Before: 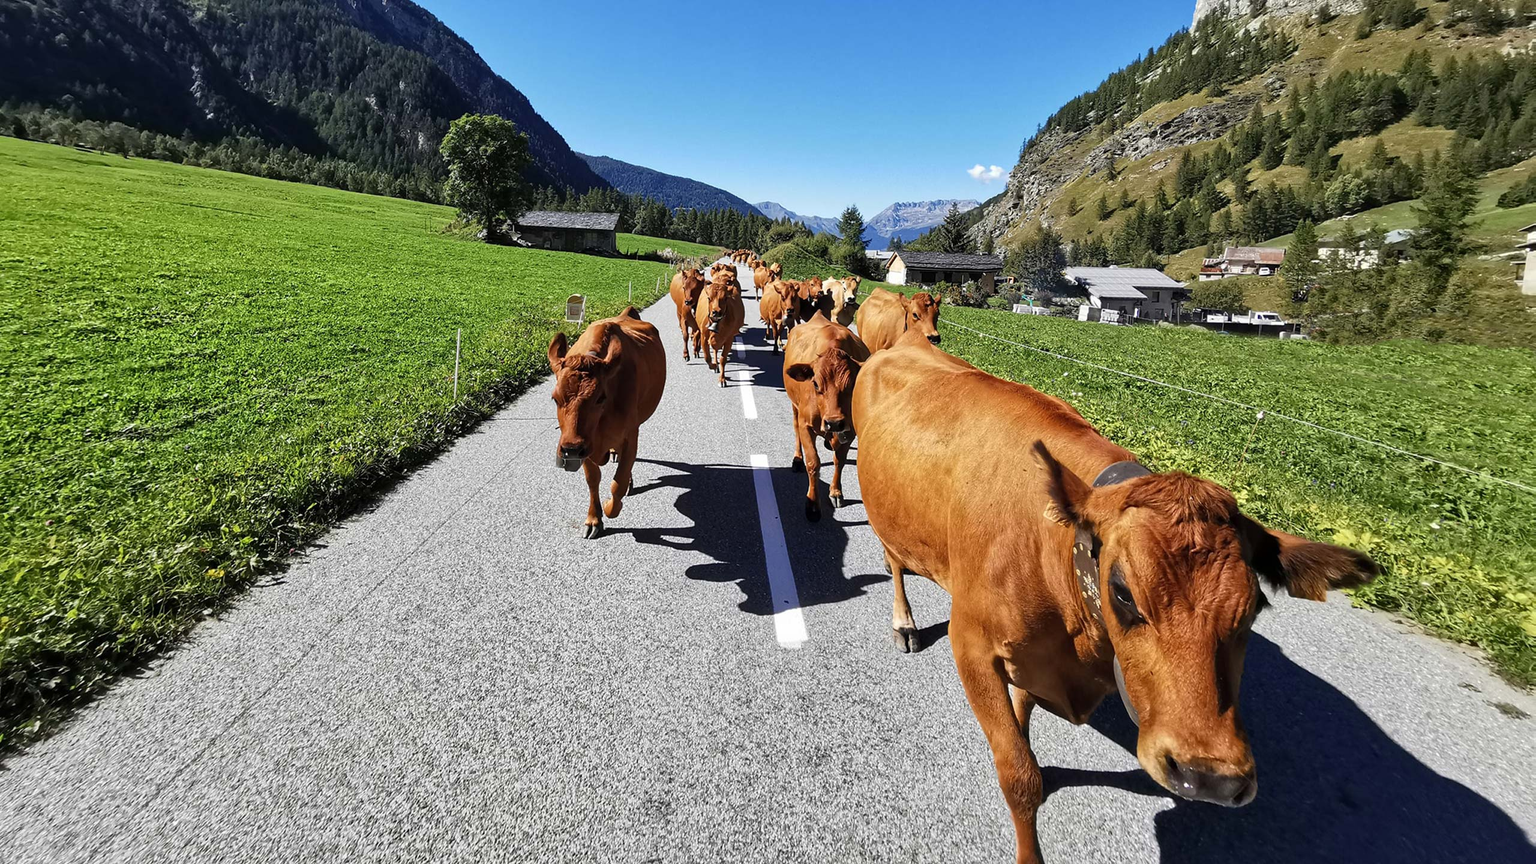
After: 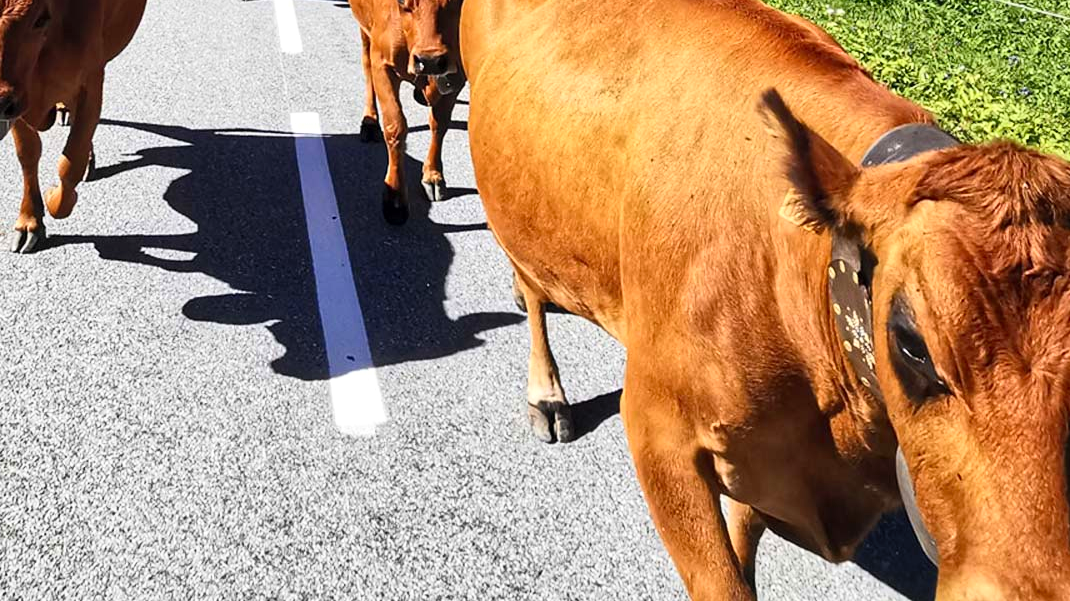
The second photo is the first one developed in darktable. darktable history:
local contrast: mode bilateral grid, contrast 19, coarseness 51, detail 119%, midtone range 0.2
crop: left 37.51%, top 44.844%, right 20.656%, bottom 13.406%
contrast brightness saturation: contrast 0.203, brightness 0.168, saturation 0.228
